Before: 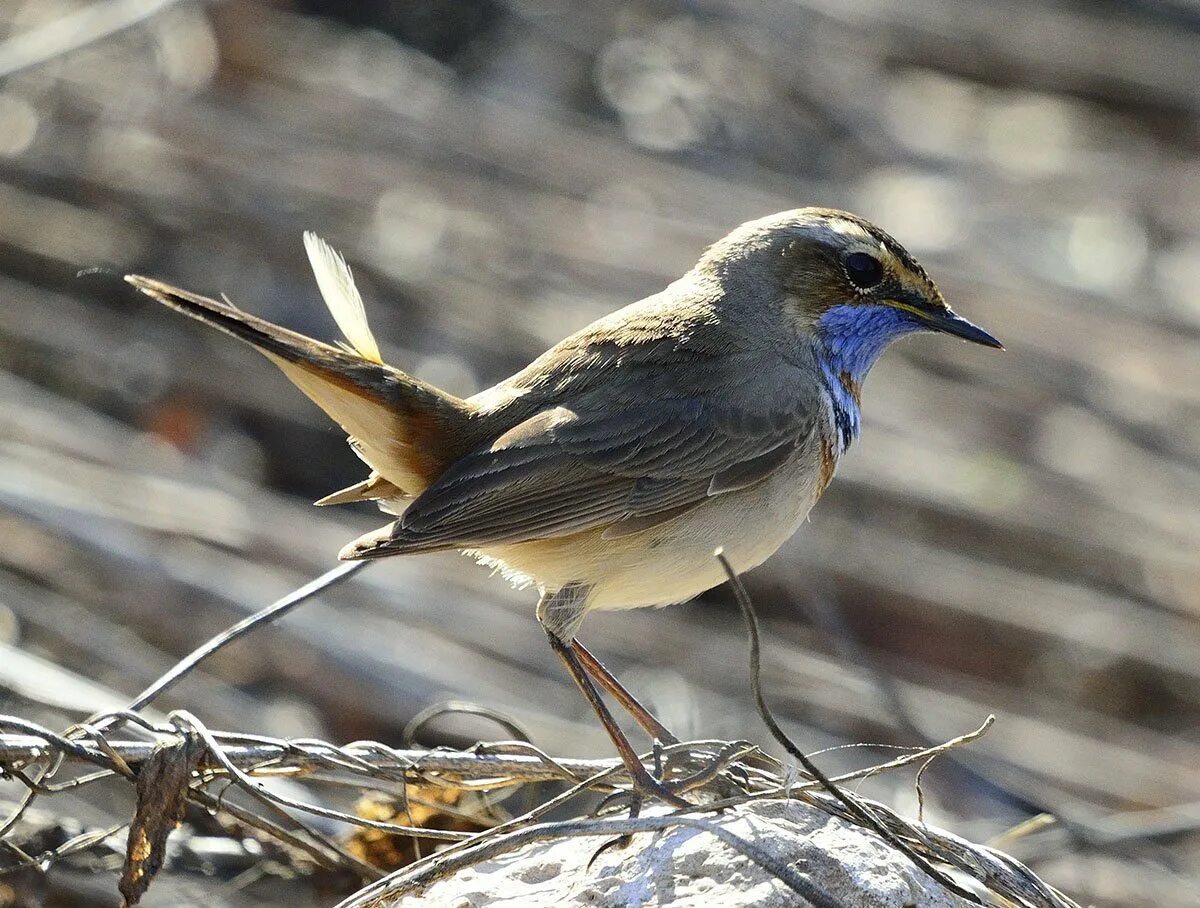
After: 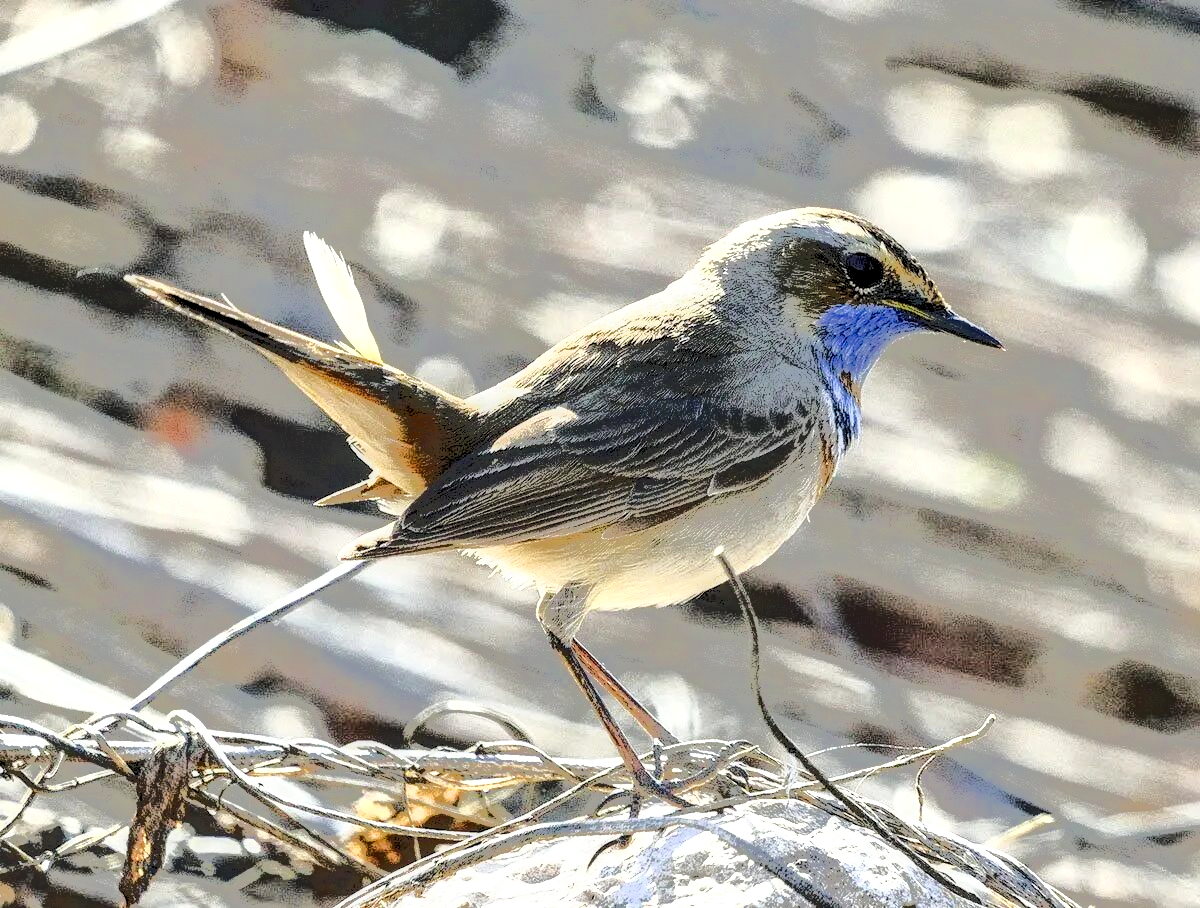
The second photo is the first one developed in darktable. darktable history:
exposure: black level correction 0, exposure 1.106 EV, compensate highlight preservation false
tone equalizer: -7 EV -0.638 EV, -6 EV 1.01 EV, -5 EV -0.474 EV, -4 EV 0.467 EV, -3 EV 0.411 EV, -2 EV 0.127 EV, -1 EV -0.175 EV, +0 EV -0.379 EV, edges refinement/feathering 500, mask exposure compensation -1.57 EV, preserve details no
local contrast: detail 150%
filmic rgb: black relative exposure -7.74 EV, white relative exposure 4.43 EV, threshold 2.95 EV, target black luminance 0%, hardness 3.75, latitude 50.79%, contrast 1.072, highlights saturation mix 9.22%, shadows ↔ highlights balance -0.284%, iterations of high-quality reconstruction 0, enable highlight reconstruction true
